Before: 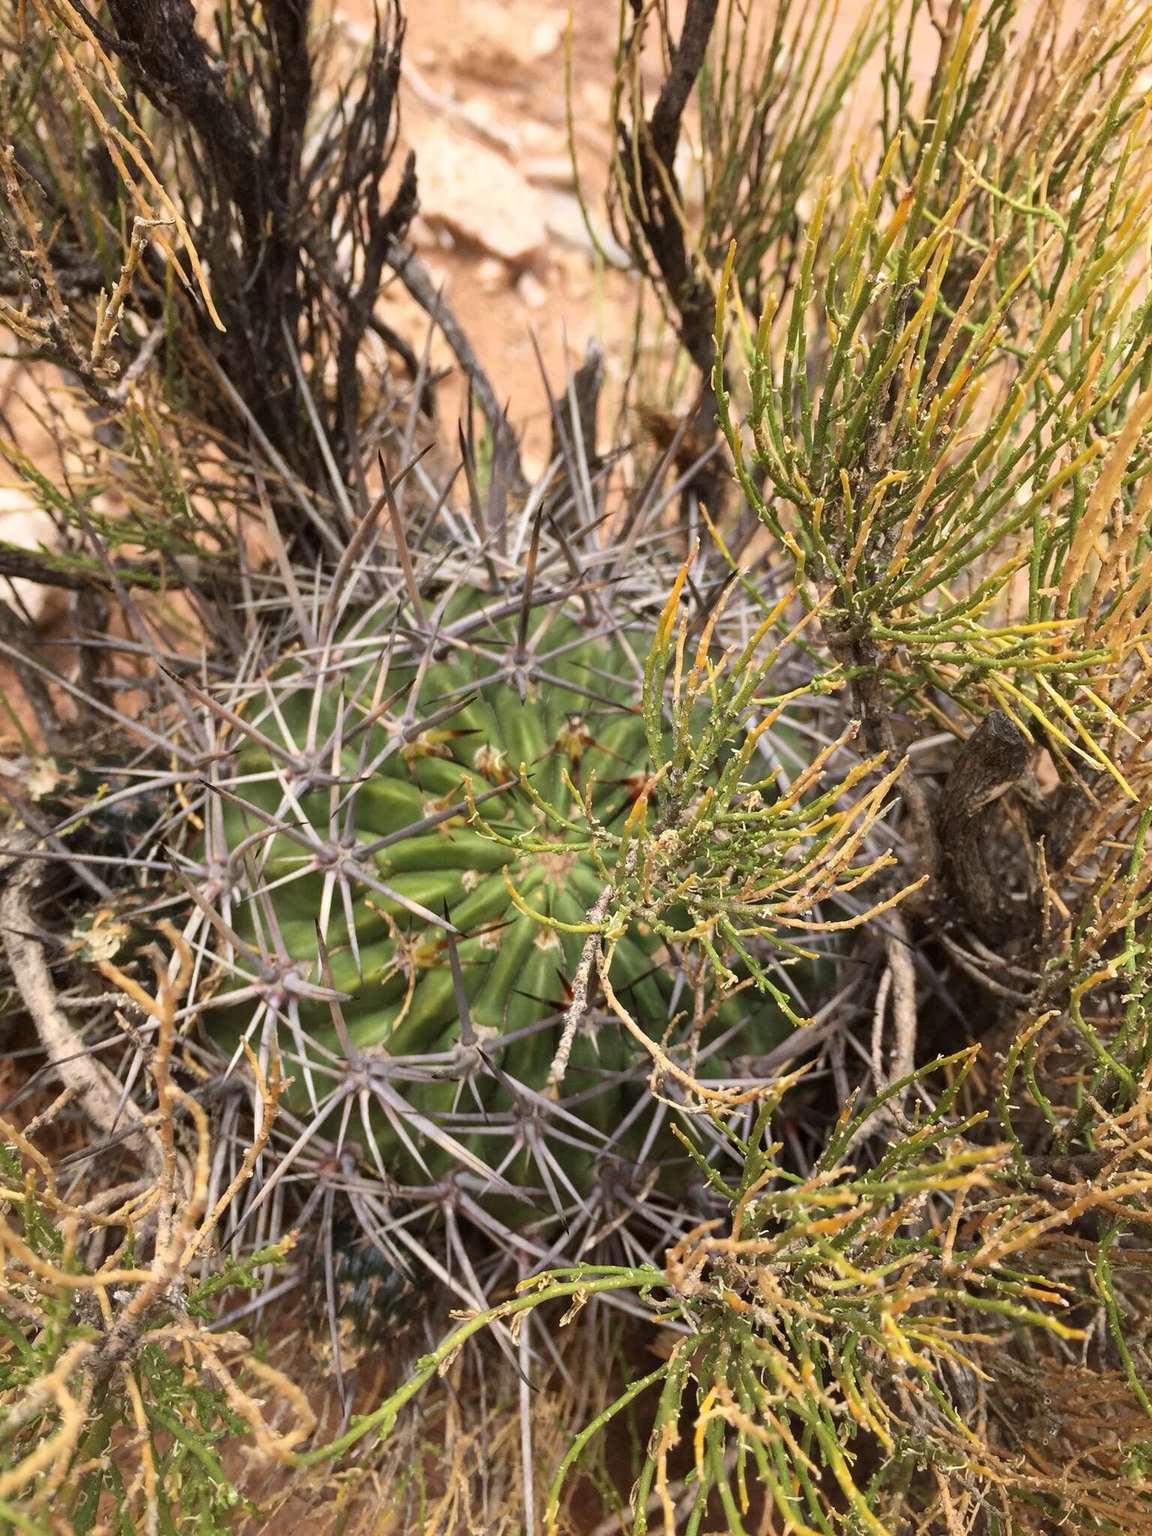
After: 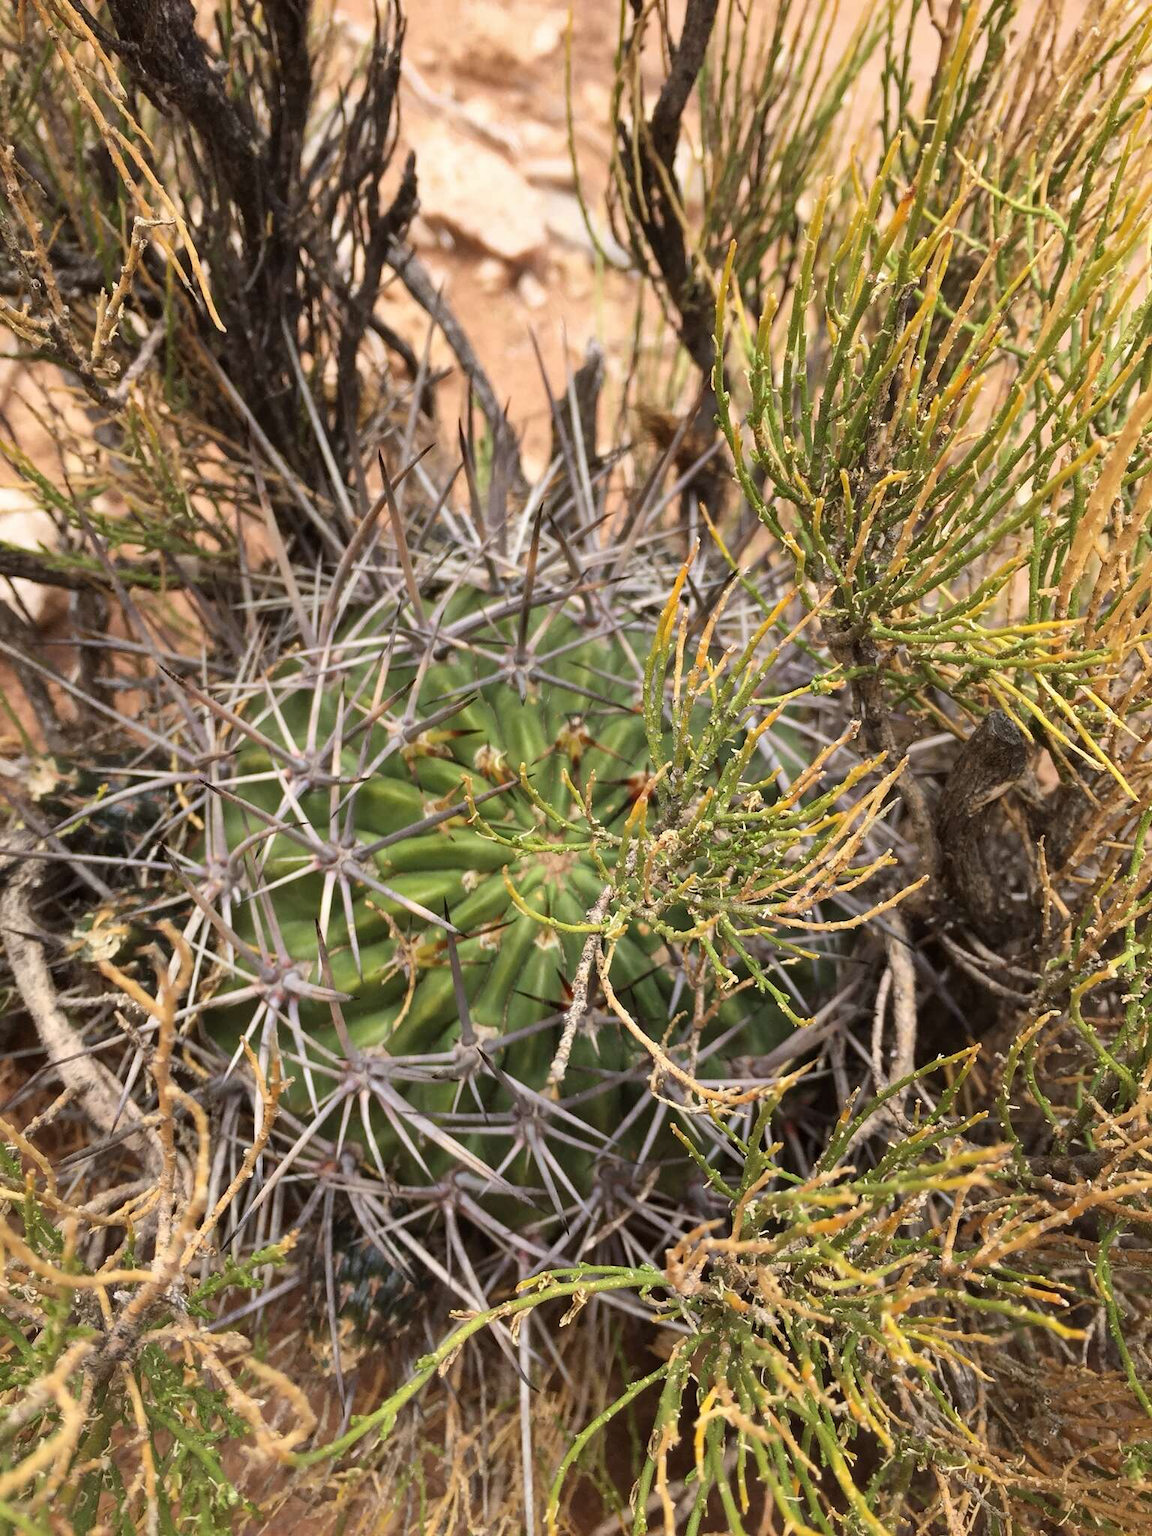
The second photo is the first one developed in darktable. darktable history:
shadows and highlights: shadows 37.49, highlights -27.37, soften with gaussian
